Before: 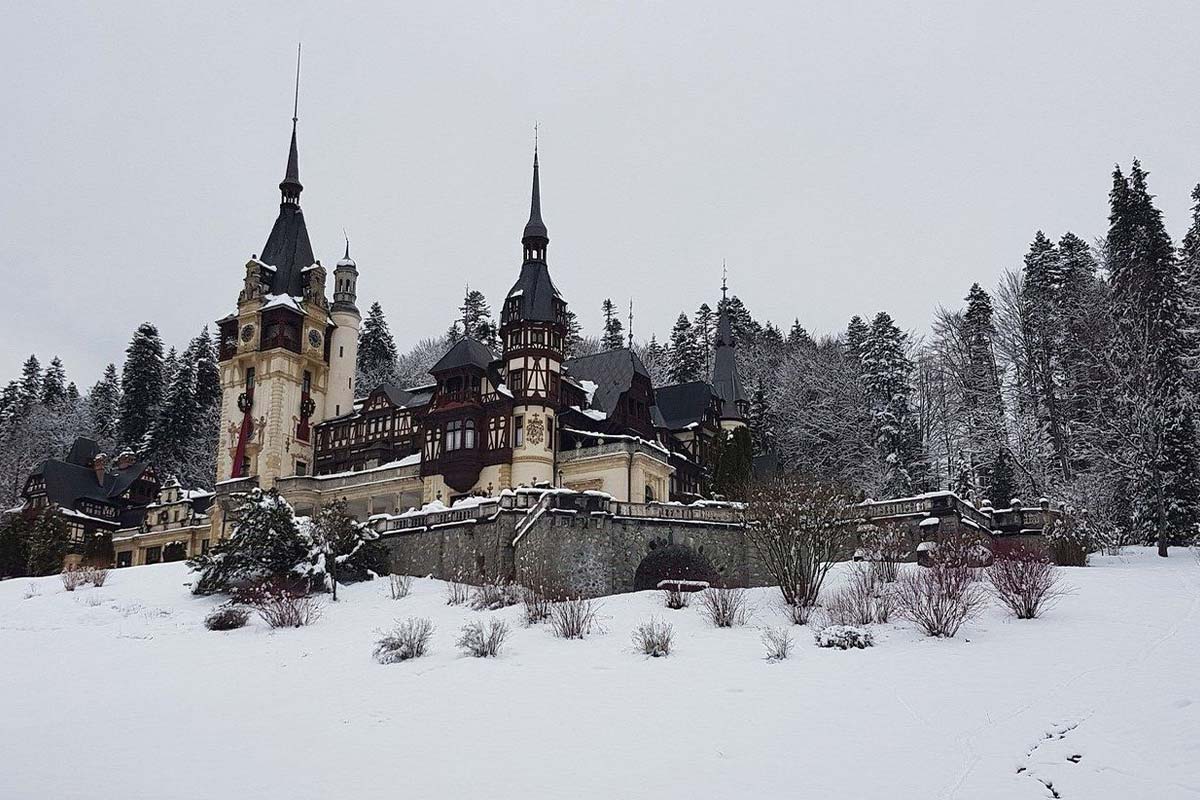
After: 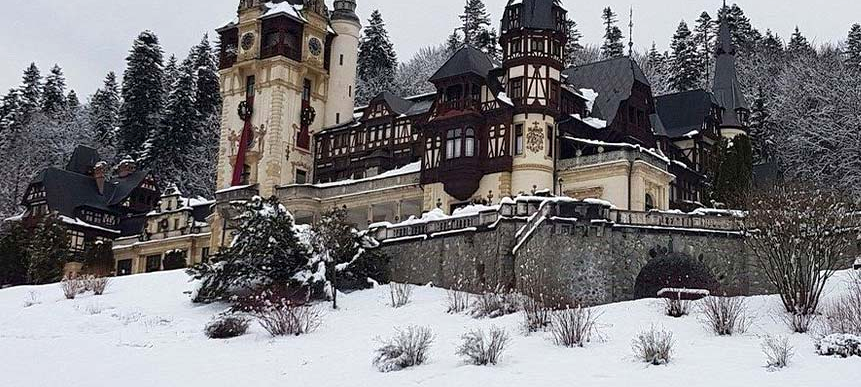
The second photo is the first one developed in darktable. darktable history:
levels: black 0.029%, levels [0, 0.476, 0.951]
exposure: black level correction 0.001, compensate exposure bias true, compensate highlight preservation false
crop: top 36.504%, right 28.215%, bottom 15.028%
